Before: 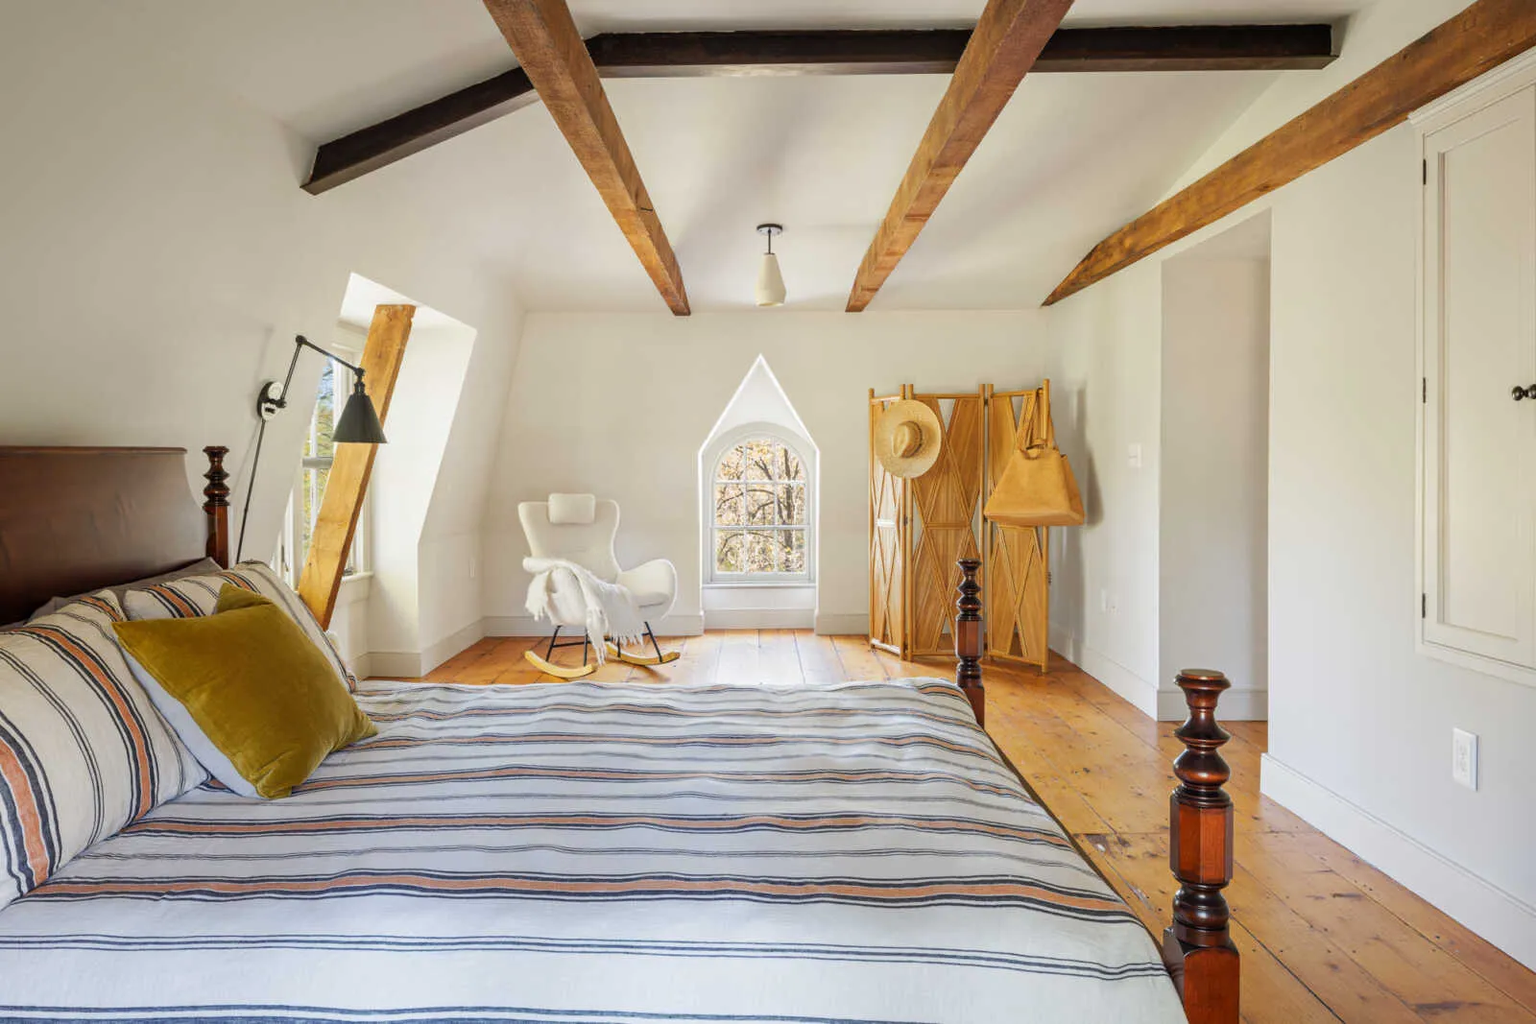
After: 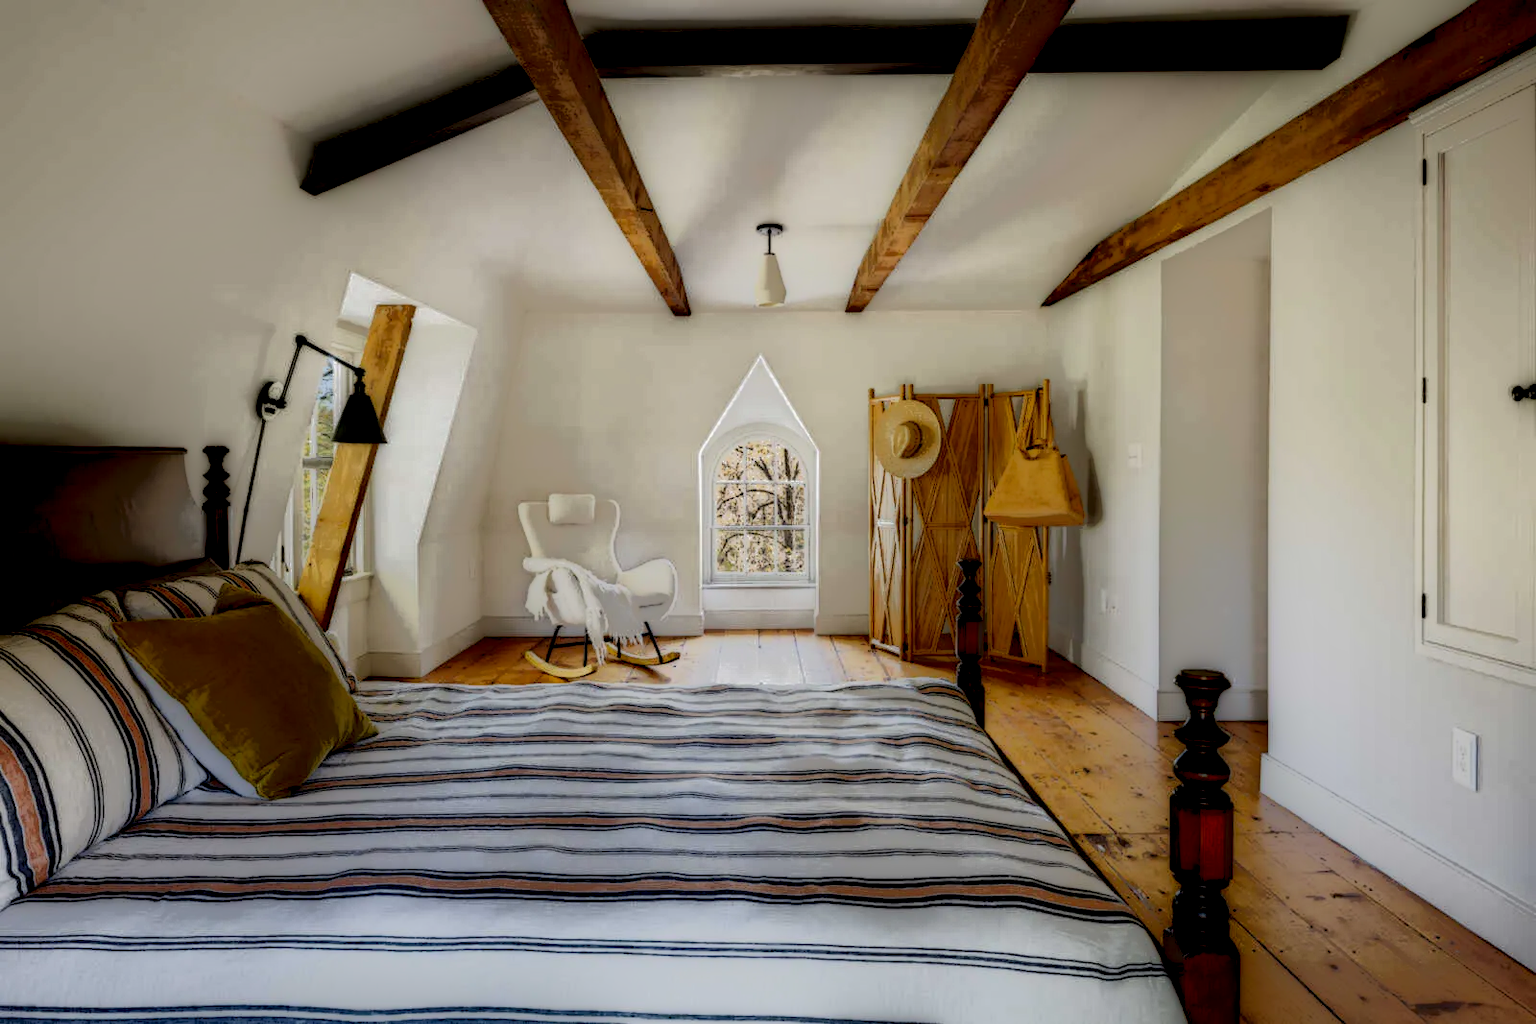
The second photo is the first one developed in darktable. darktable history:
local contrast: highlights 0%, shadows 236%, detail 164%, midtone range 0.005
